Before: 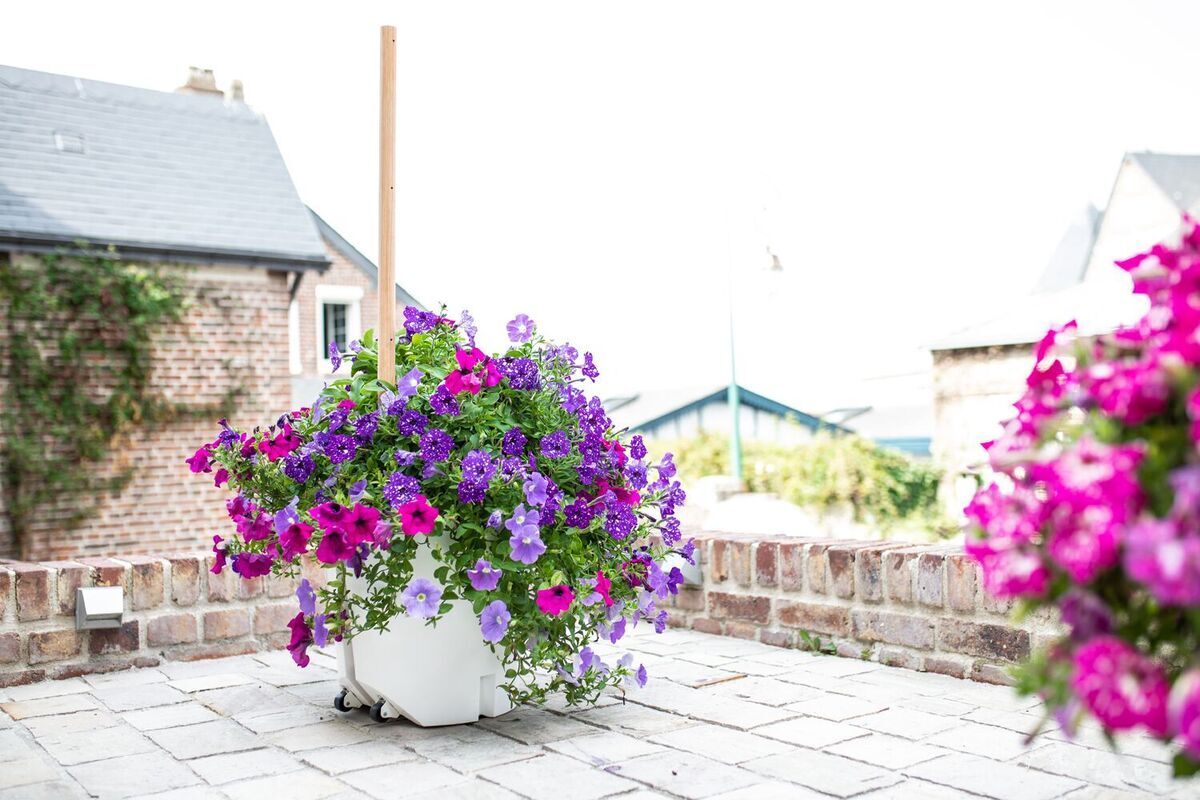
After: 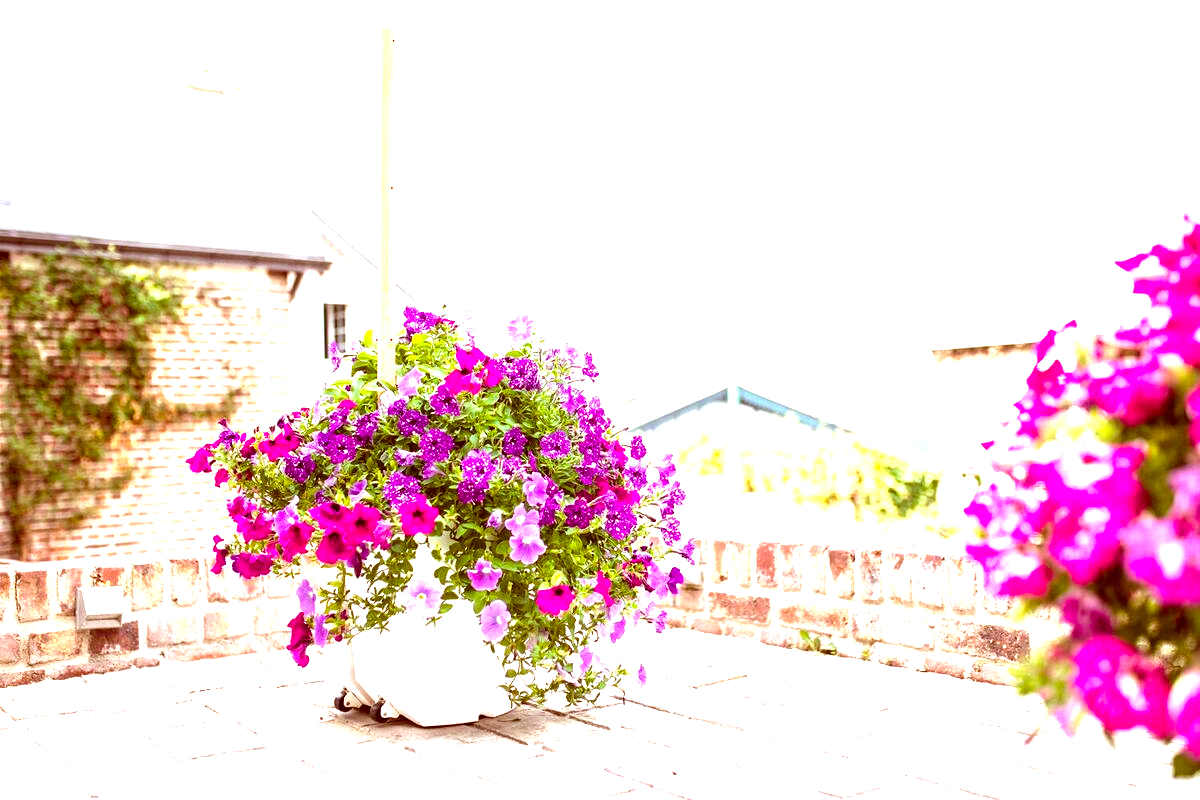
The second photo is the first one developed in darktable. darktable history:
color balance rgb: perceptual saturation grading › global saturation 40%, global vibrance 15%
tone equalizer: -8 EV -0.417 EV, -7 EV -0.389 EV, -6 EV -0.333 EV, -5 EV -0.222 EV, -3 EV 0.222 EV, -2 EV 0.333 EV, -1 EV 0.389 EV, +0 EV 0.417 EV, edges refinement/feathering 500, mask exposure compensation -1.25 EV, preserve details no
color correction: highlights a* 9.03, highlights b* 8.71, shadows a* 40, shadows b* 40, saturation 0.8
exposure: black level correction 0.001, exposure 0.955 EV, compensate exposure bias true, compensate highlight preservation false
